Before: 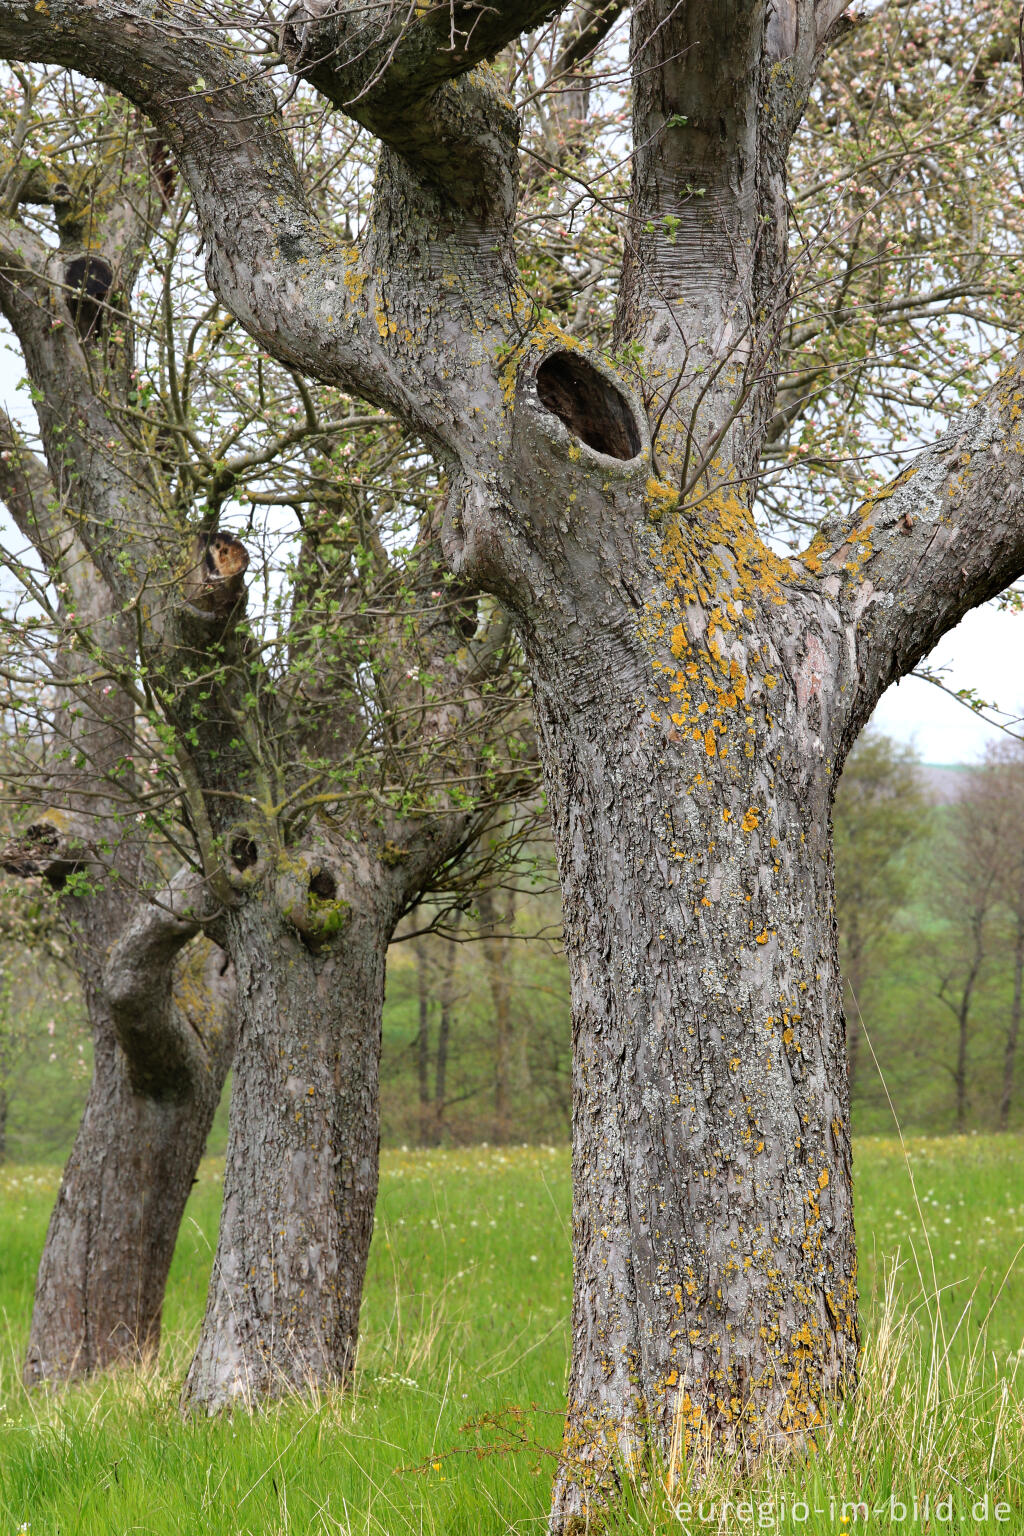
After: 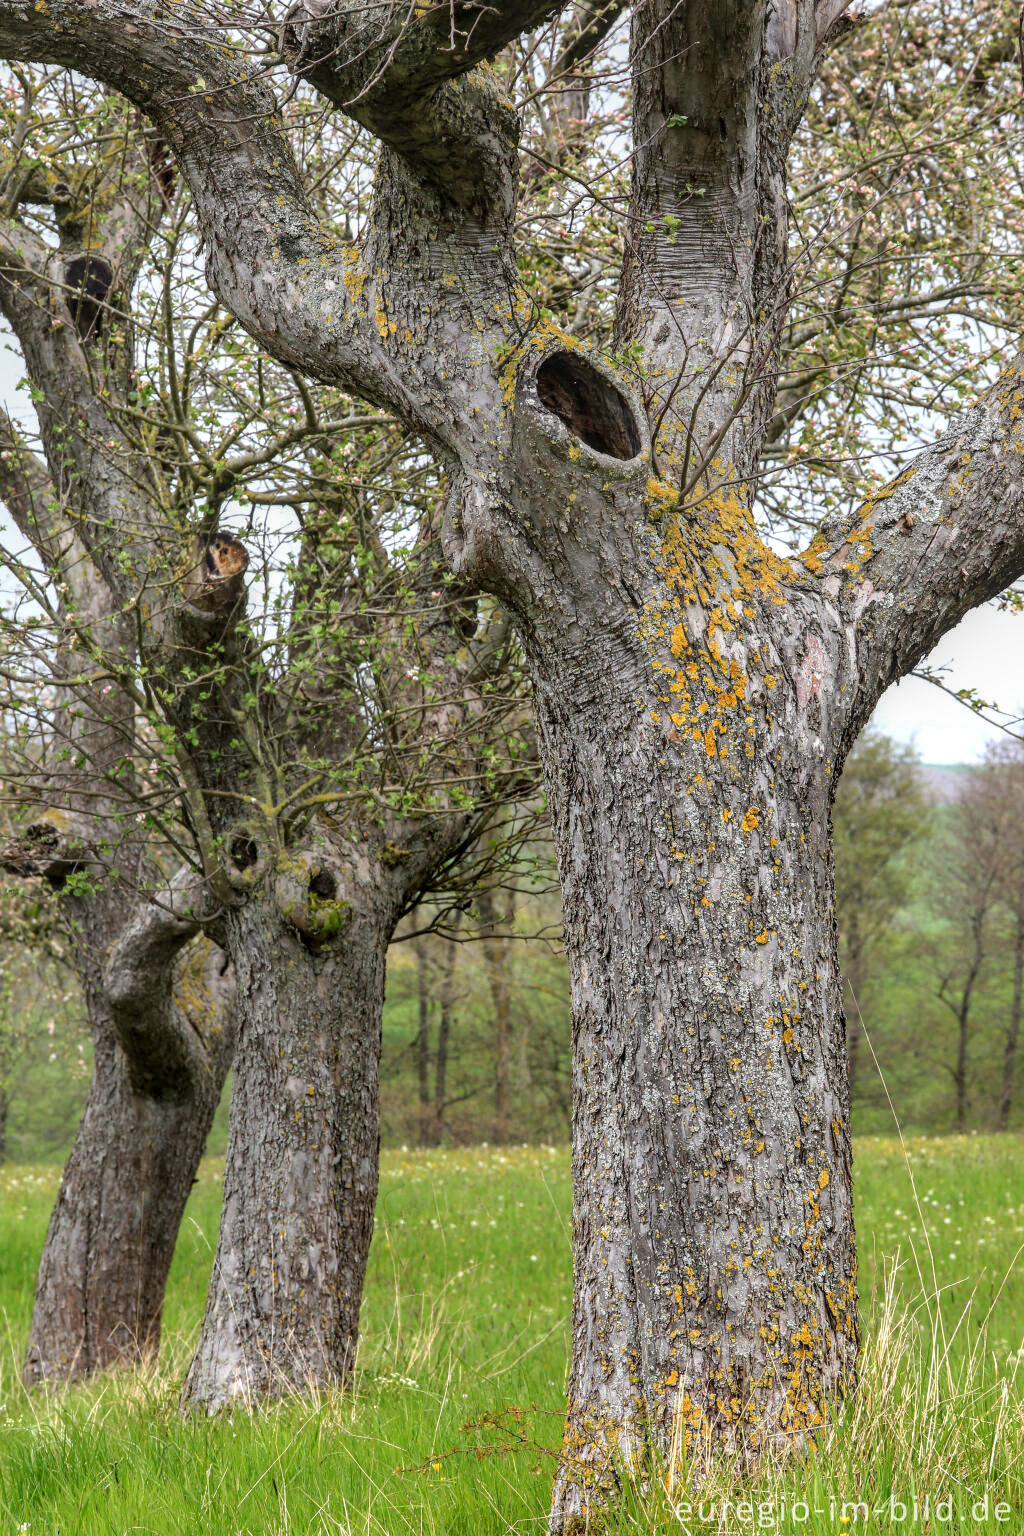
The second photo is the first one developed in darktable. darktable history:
local contrast: highlights 2%, shadows 2%, detail 133%
